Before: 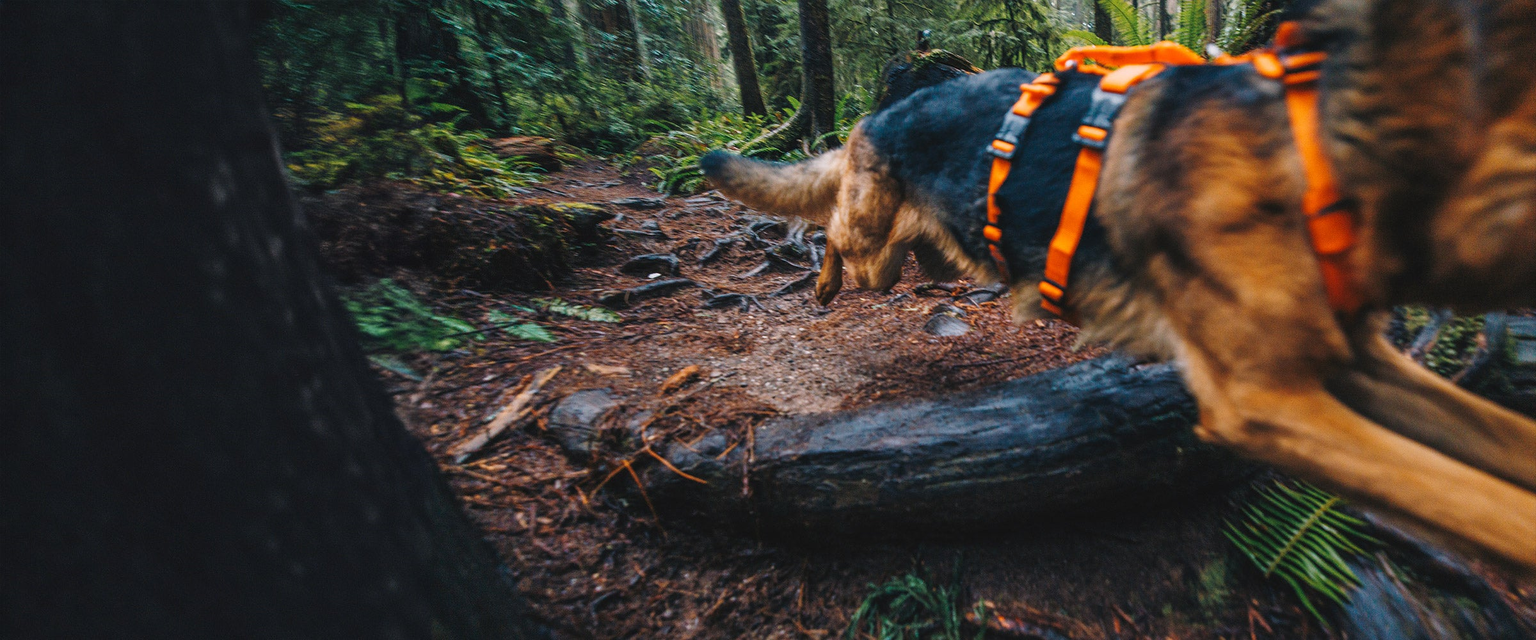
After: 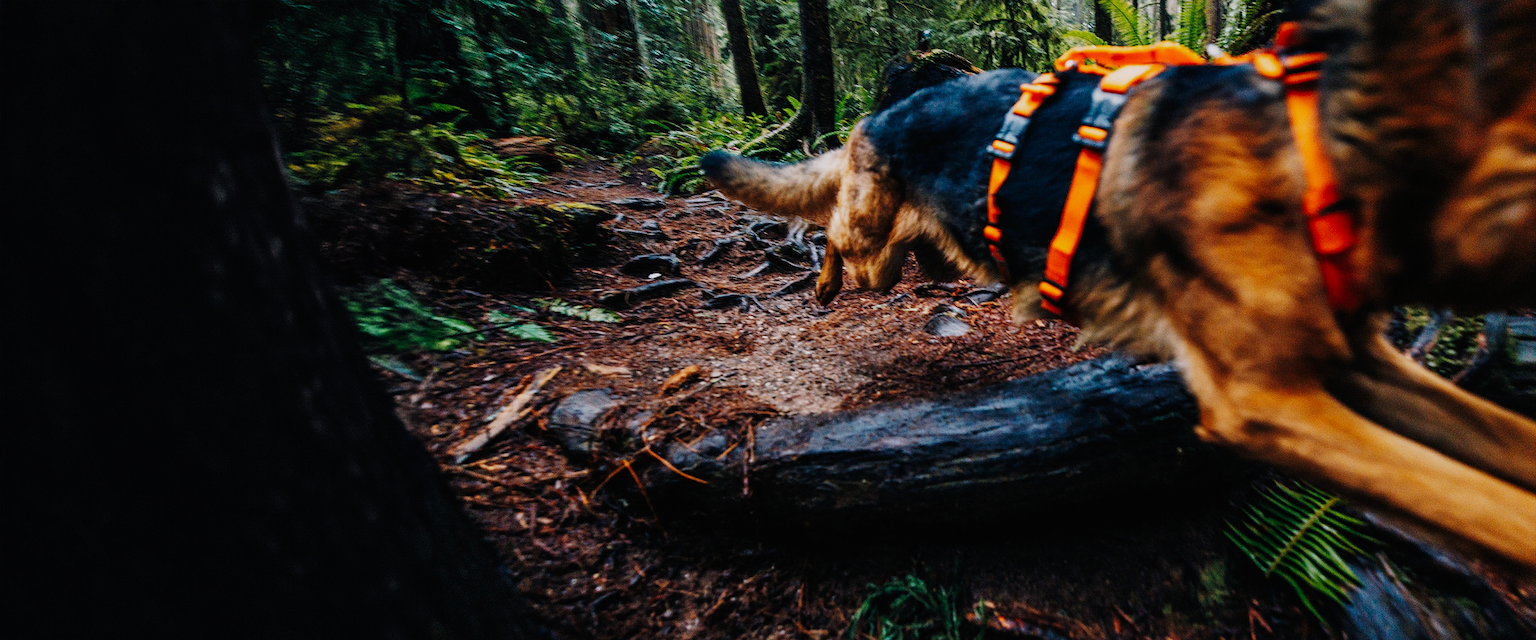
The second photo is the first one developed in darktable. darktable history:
sigmoid: contrast 1.8, skew -0.2, preserve hue 0%, red attenuation 0.1, red rotation 0.035, green attenuation 0.1, green rotation -0.017, blue attenuation 0.15, blue rotation -0.052, base primaries Rec2020
